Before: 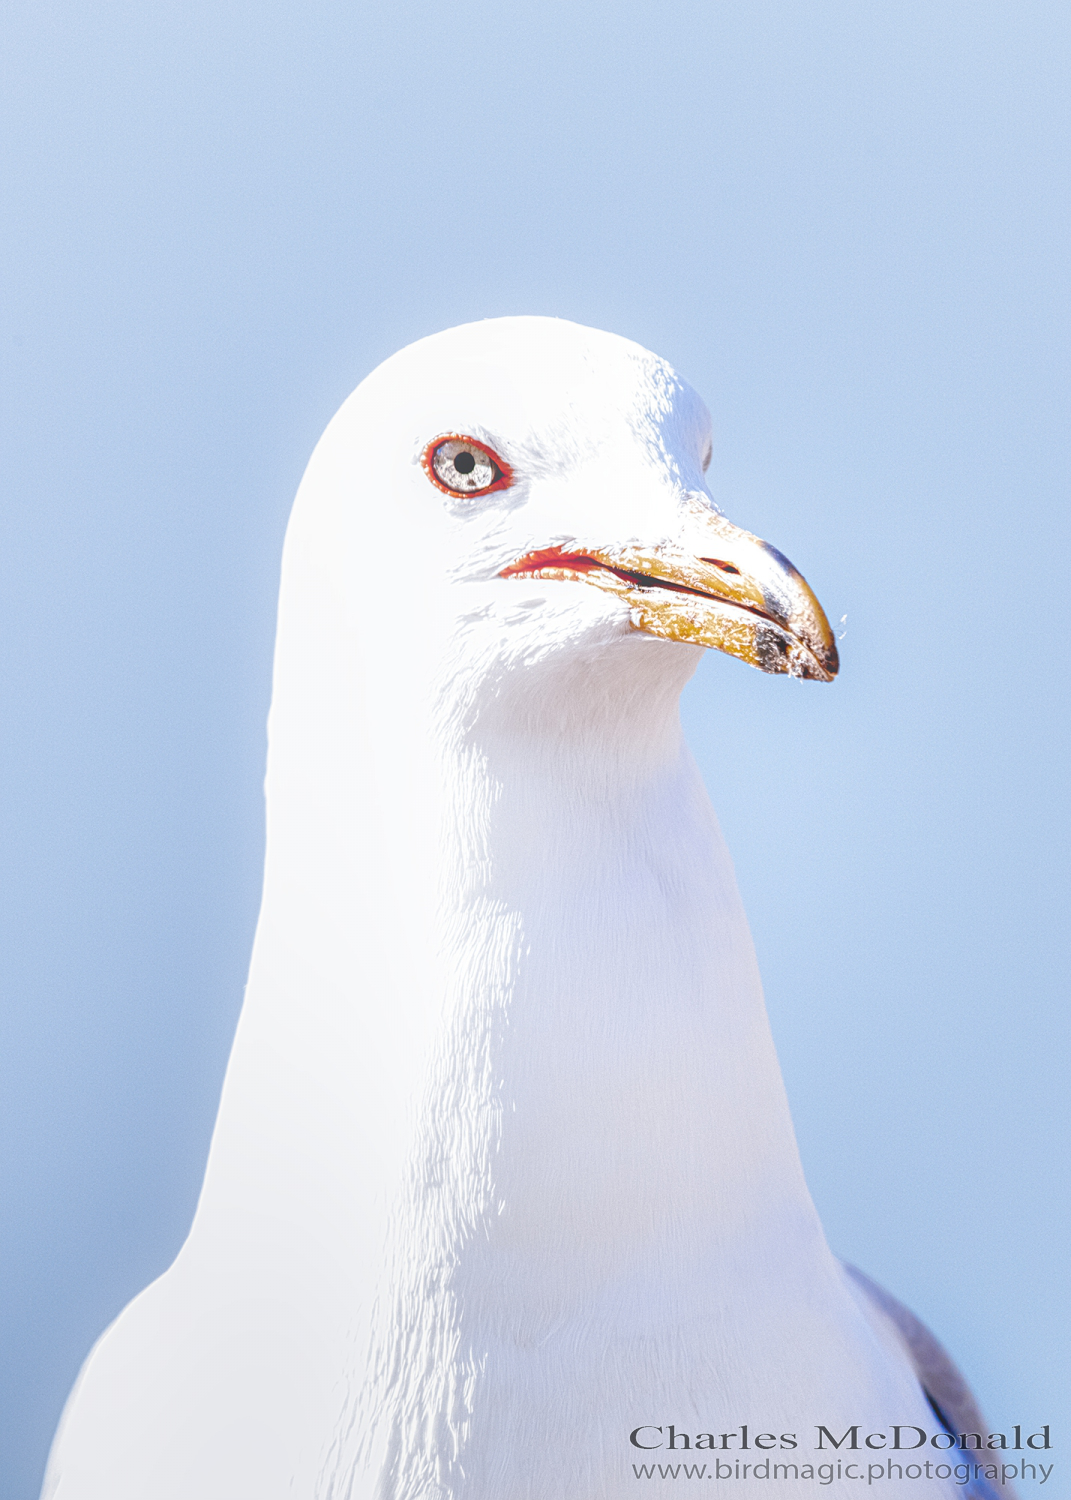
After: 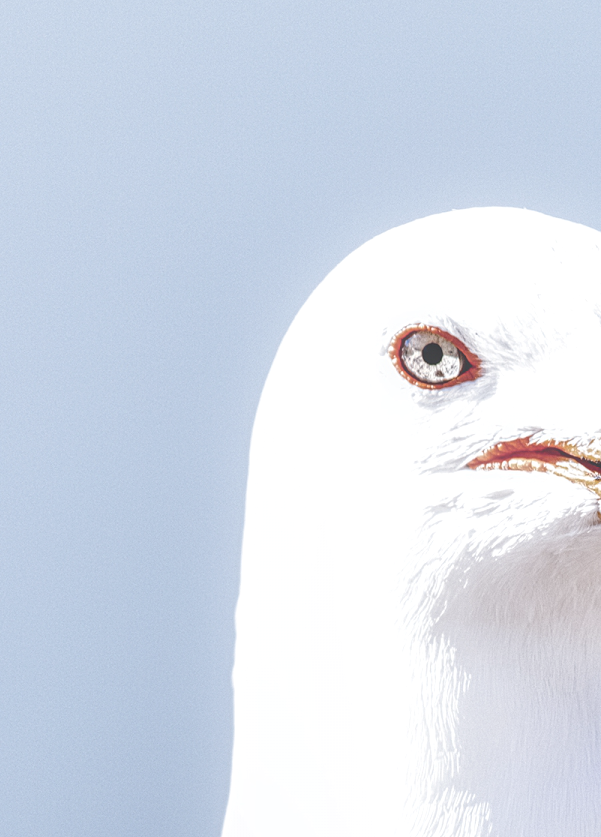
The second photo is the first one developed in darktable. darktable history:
contrast brightness saturation: contrast 0.099, saturation -0.289
crop and rotate: left 3.041%, top 7.371%, right 40.825%, bottom 36.811%
local contrast: on, module defaults
